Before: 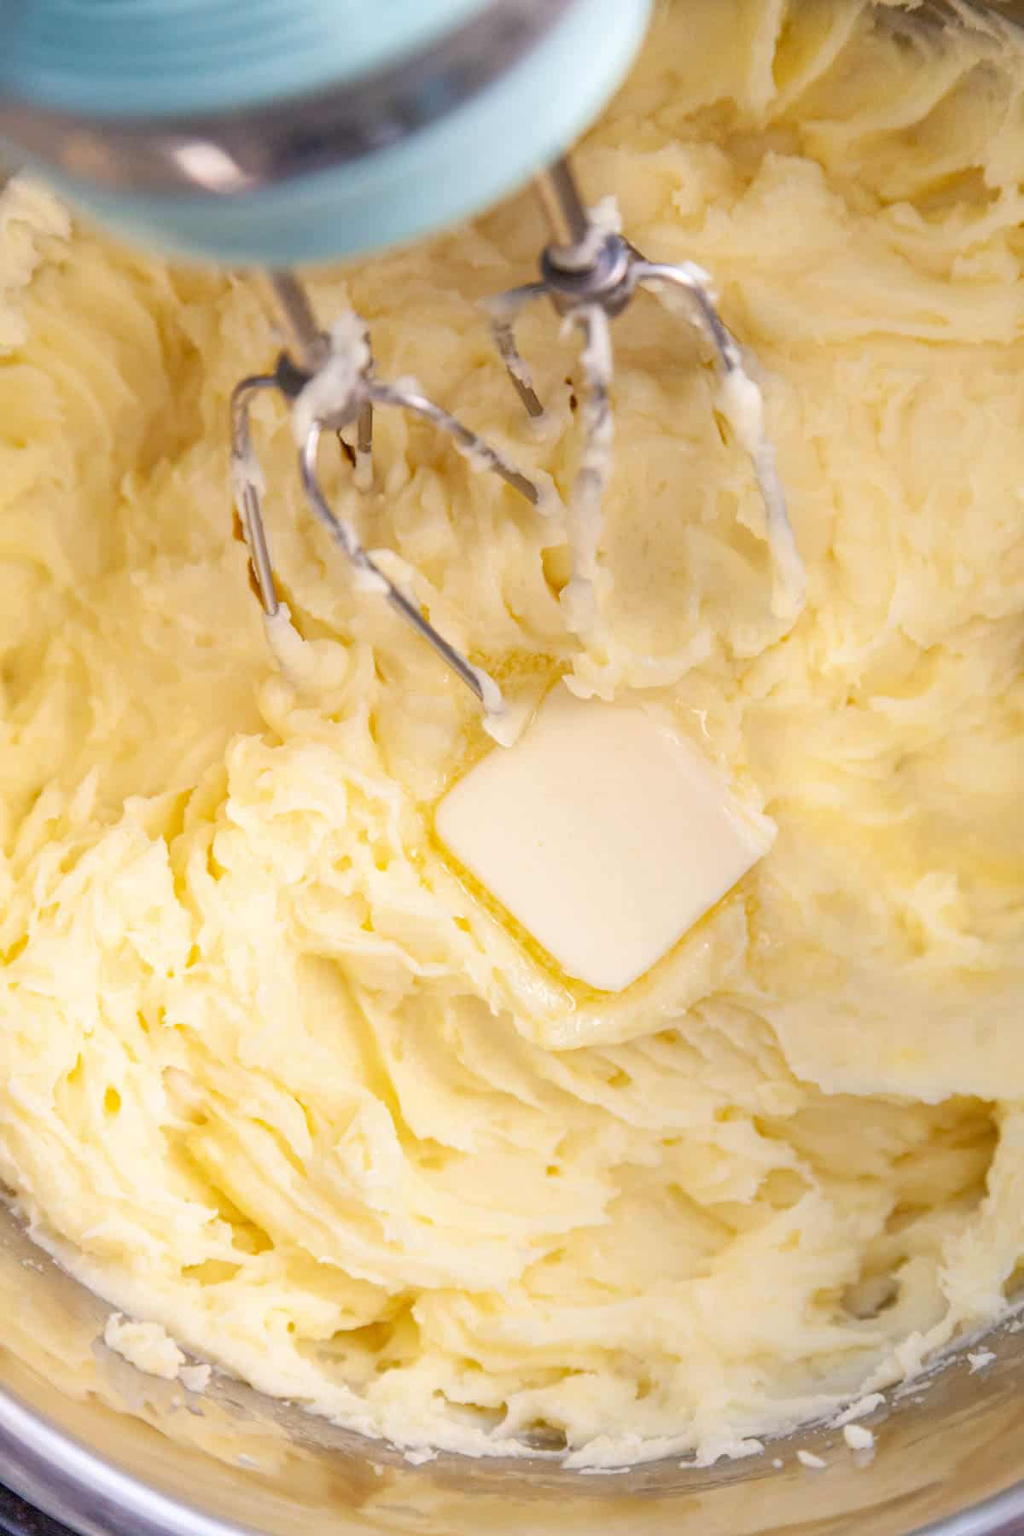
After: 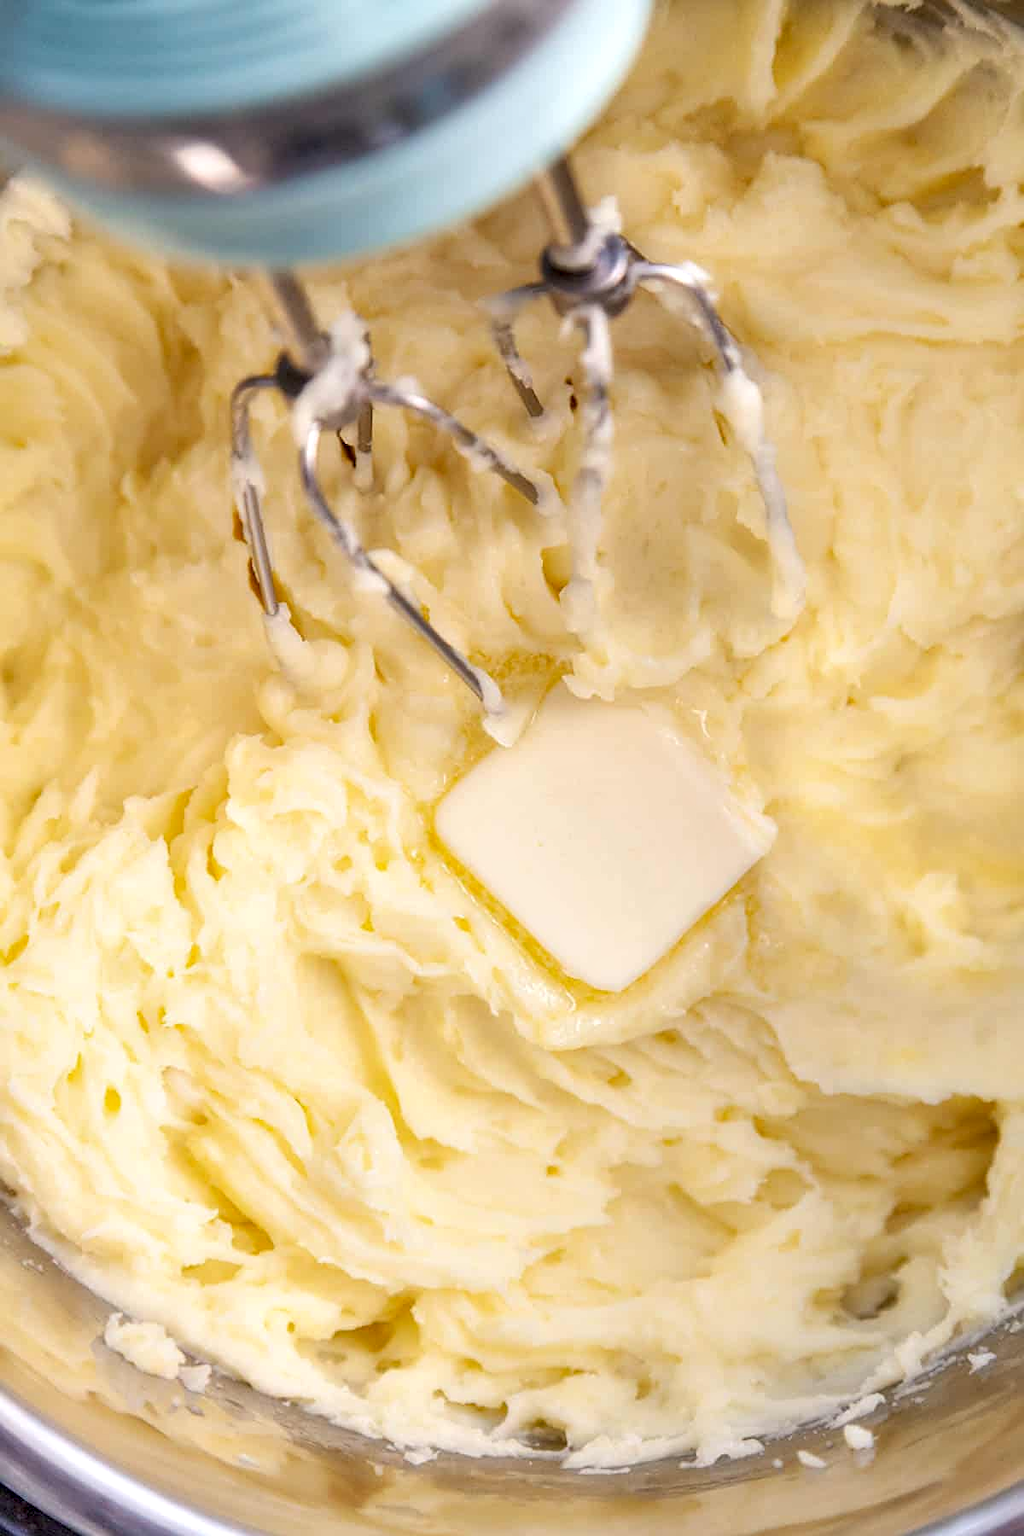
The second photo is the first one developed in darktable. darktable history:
sharpen: on, module defaults
contrast equalizer: y [[0.514, 0.573, 0.581, 0.508, 0.5, 0.5], [0.5 ×6], [0.5 ×6], [0 ×6], [0 ×6]]
